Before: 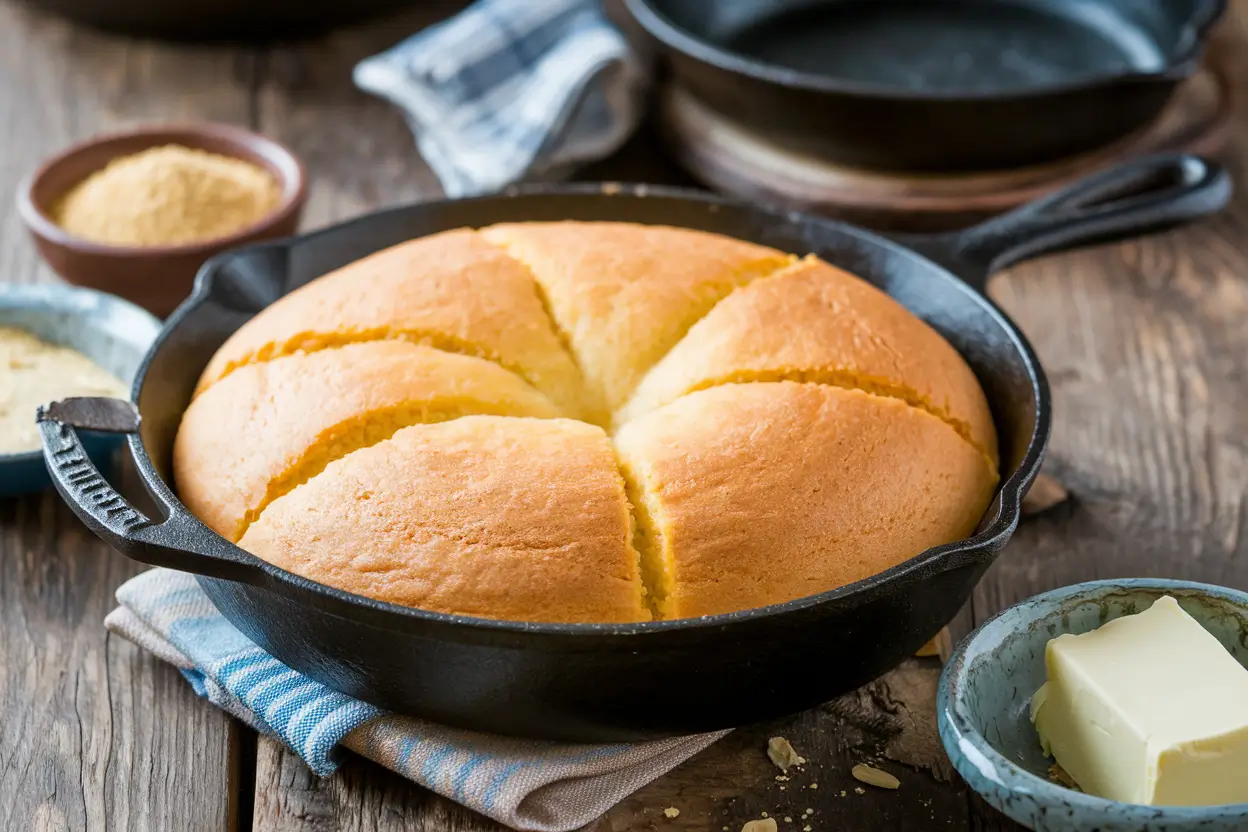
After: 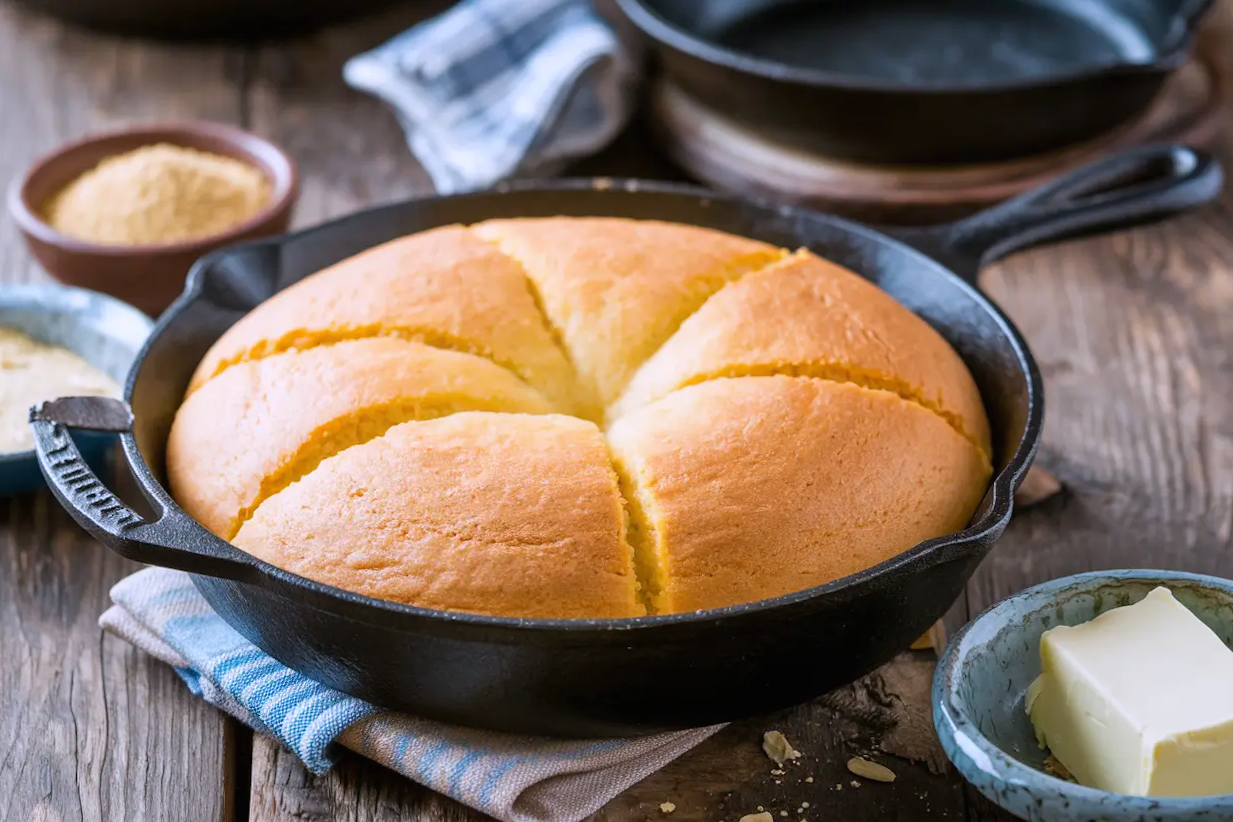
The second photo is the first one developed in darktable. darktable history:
rotate and perspective: rotation -0.45°, automatic cropping original format, crop left 0.008, crop right 0.992, crop top 0.012, crop bottom 0.988
local contrast: mode bilateral grid, contrast 100, coarseness 100, detail 91%, midtone range 0.2
white balance: red 1.004, blue 1.096
